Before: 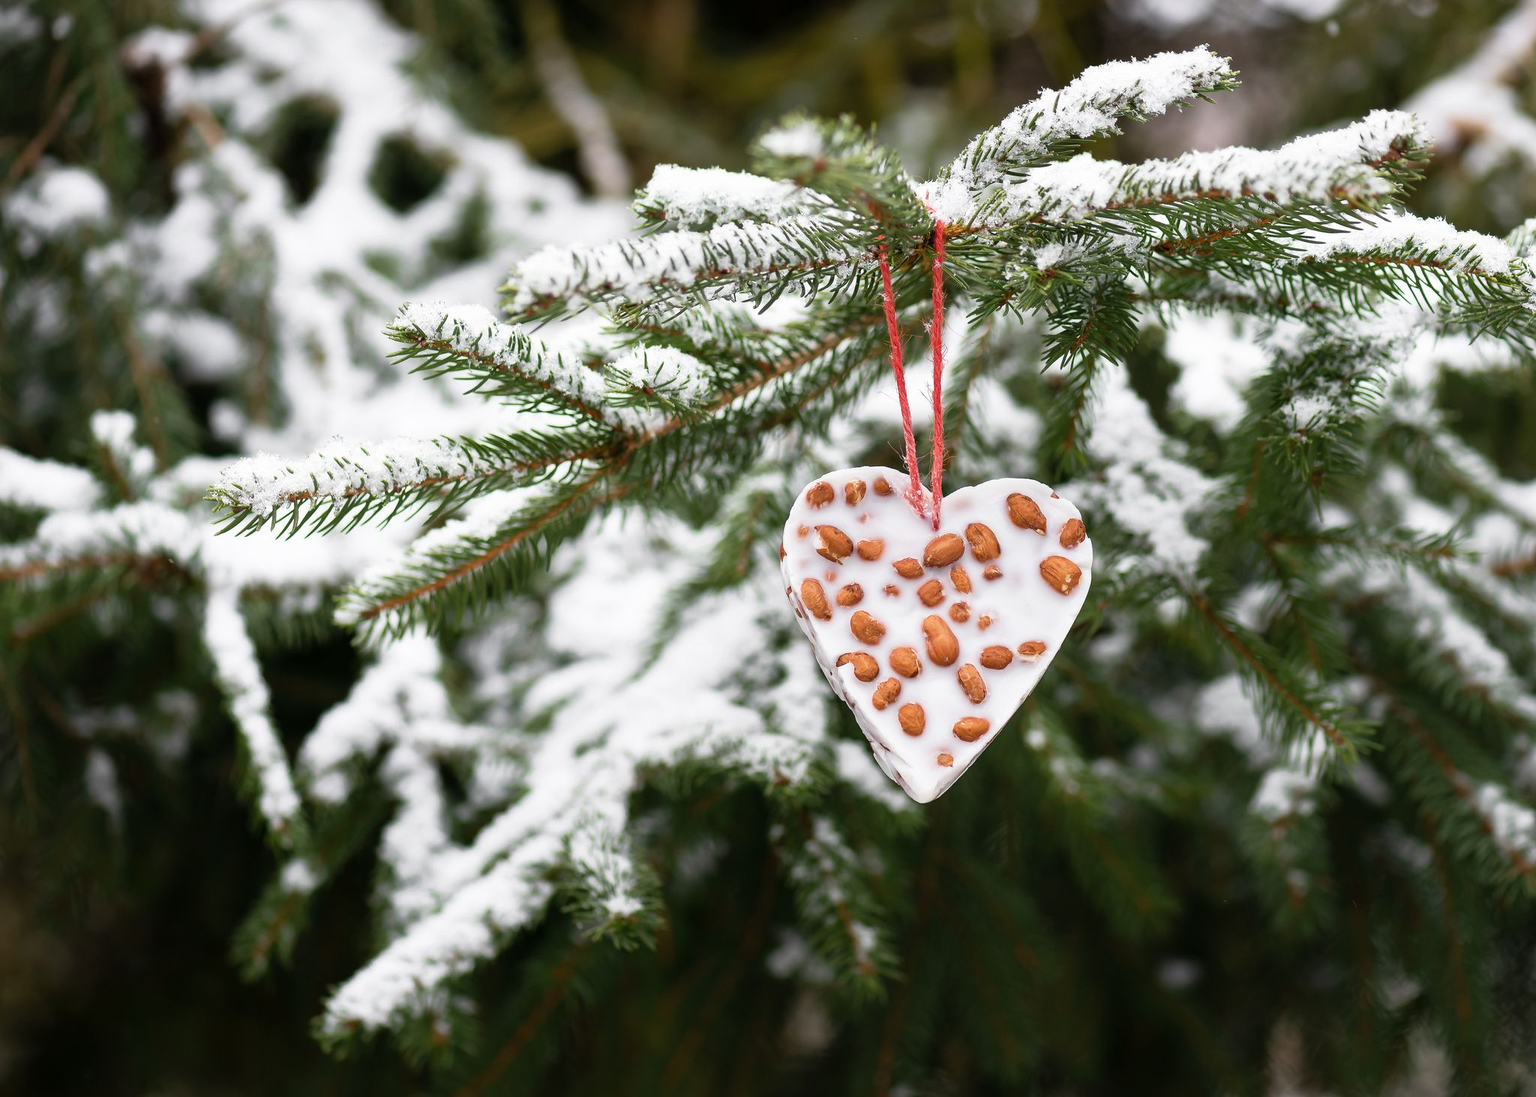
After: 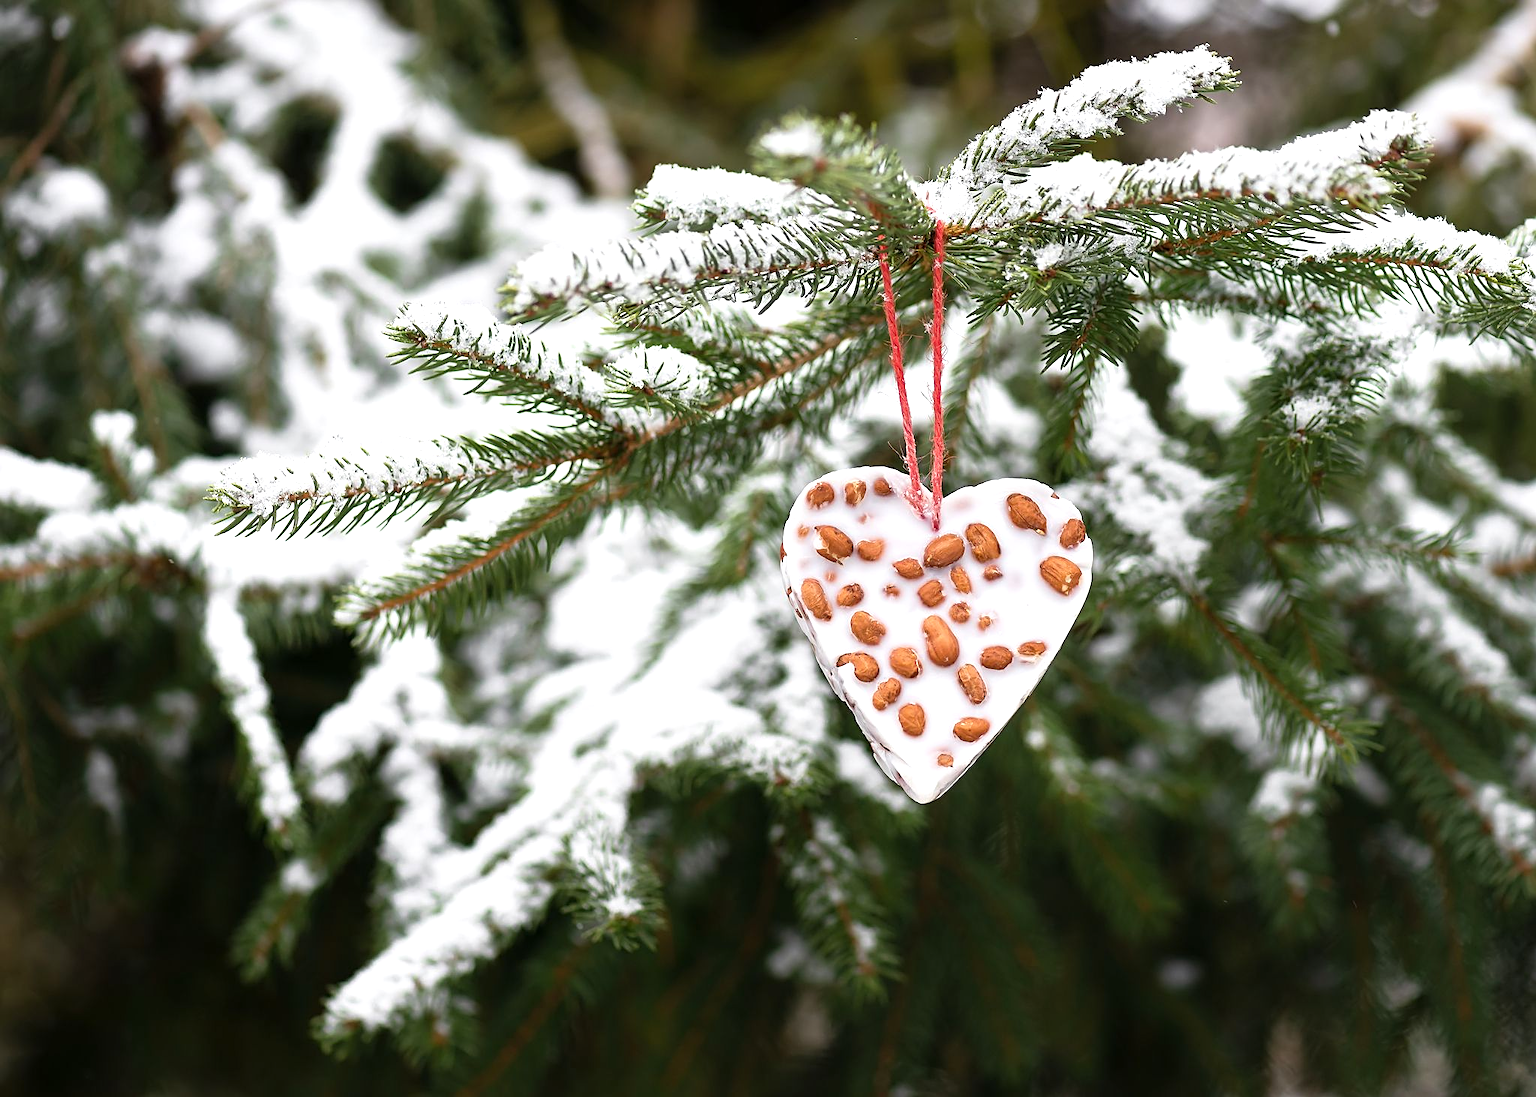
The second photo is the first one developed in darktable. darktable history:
sharpen: on, module defaults
exposure: exposure 0.297 EV, compensate highlight preservation false
